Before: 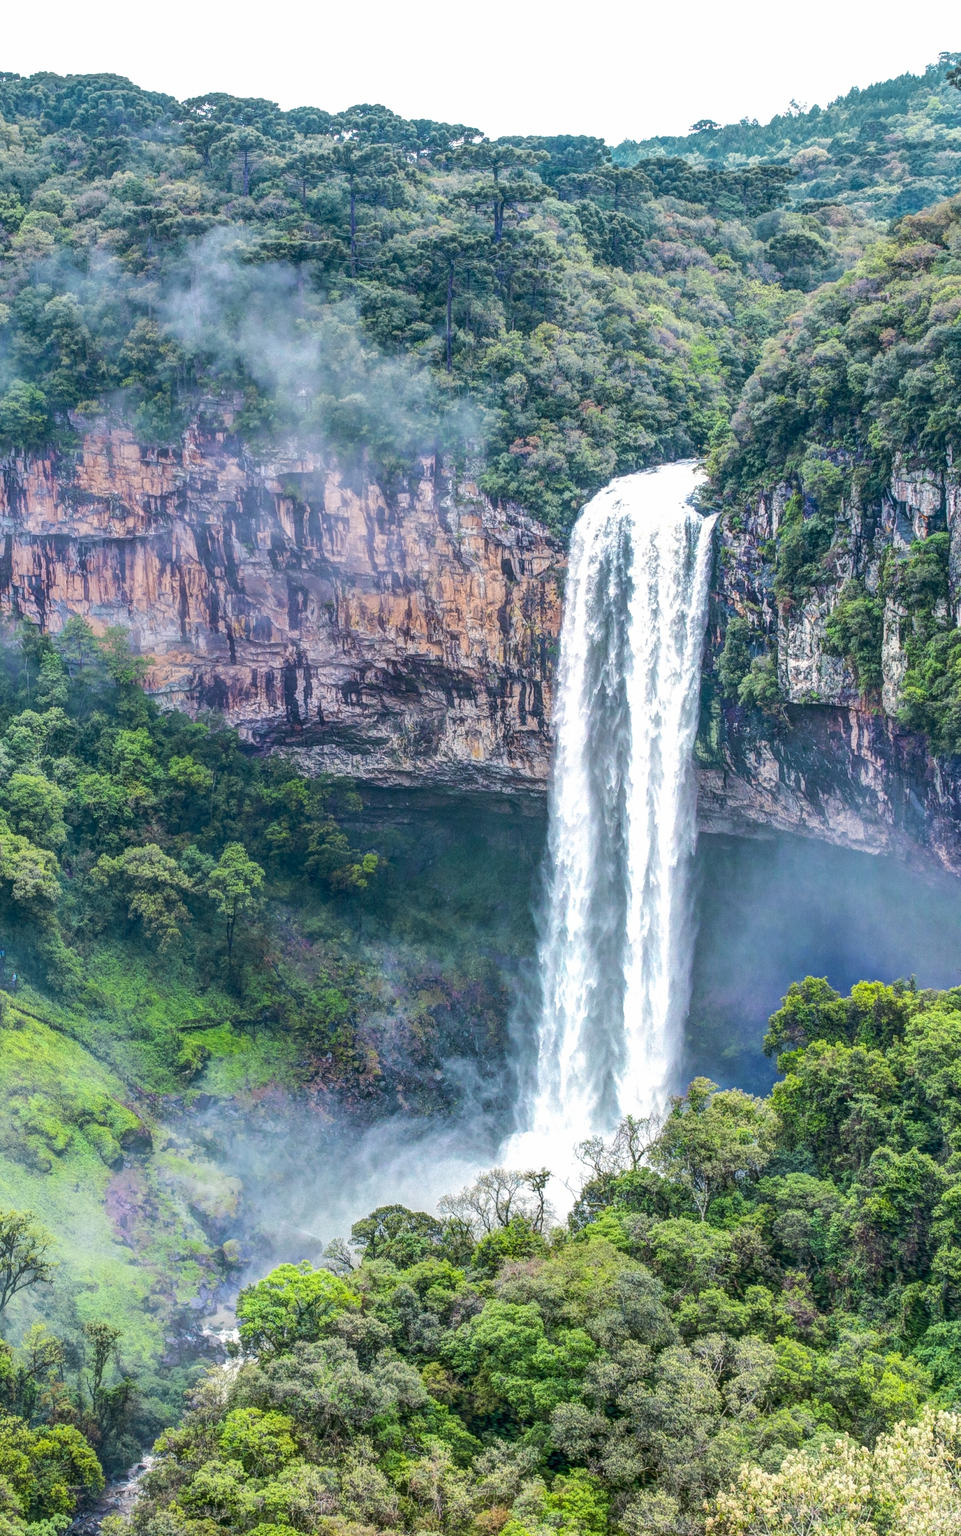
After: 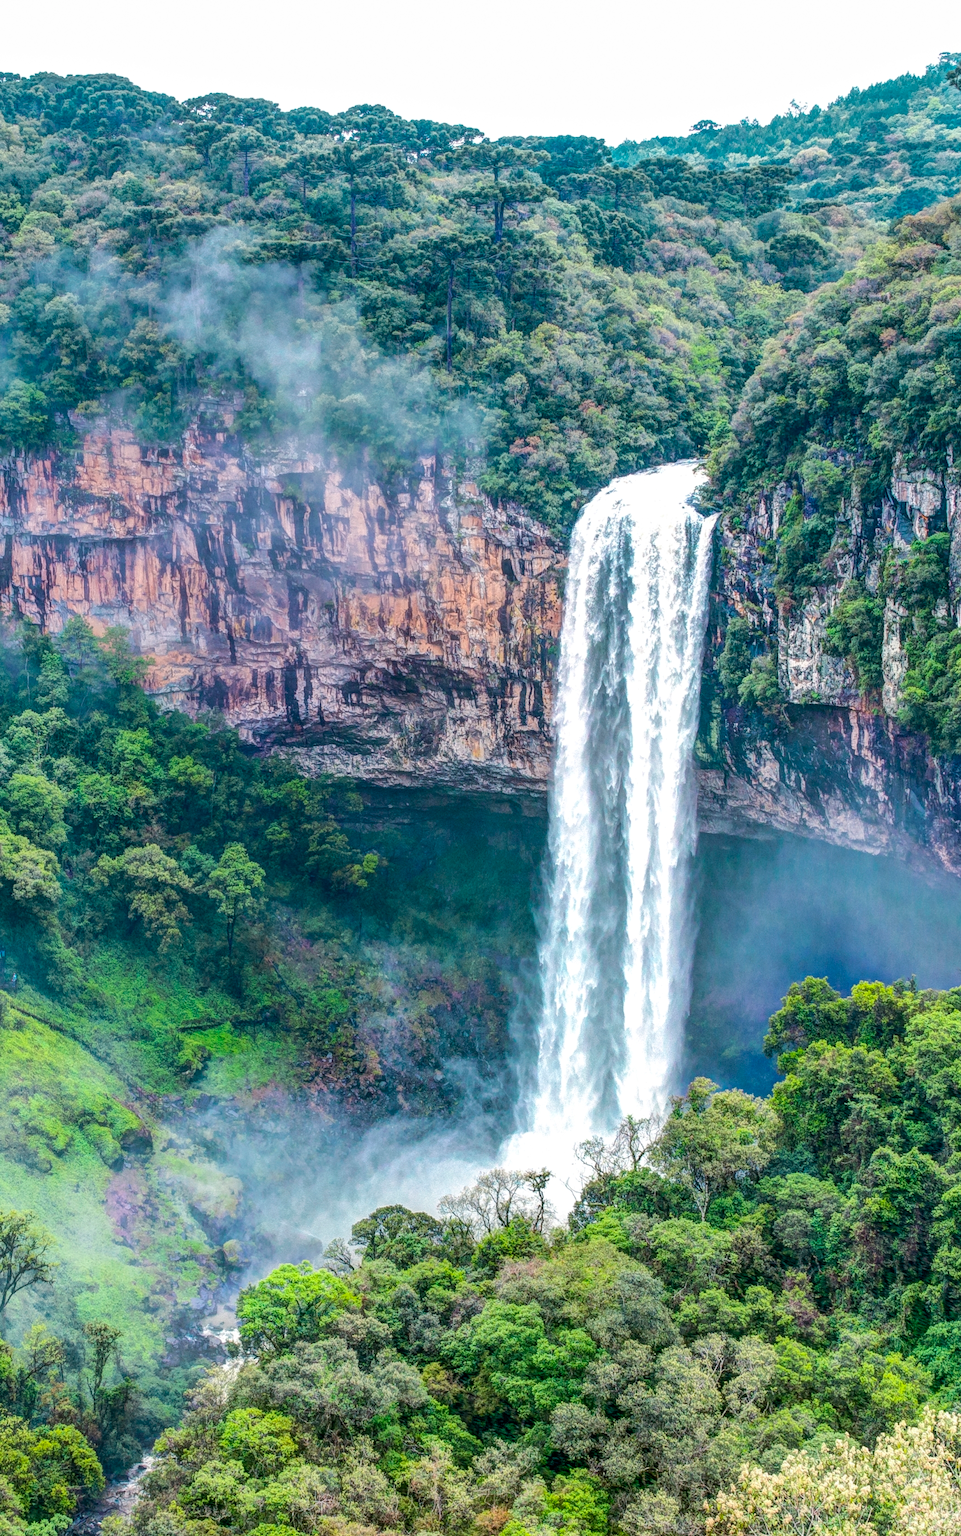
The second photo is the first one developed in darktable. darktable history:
tone equalizer: mask exposure compensation -0.515 EV
